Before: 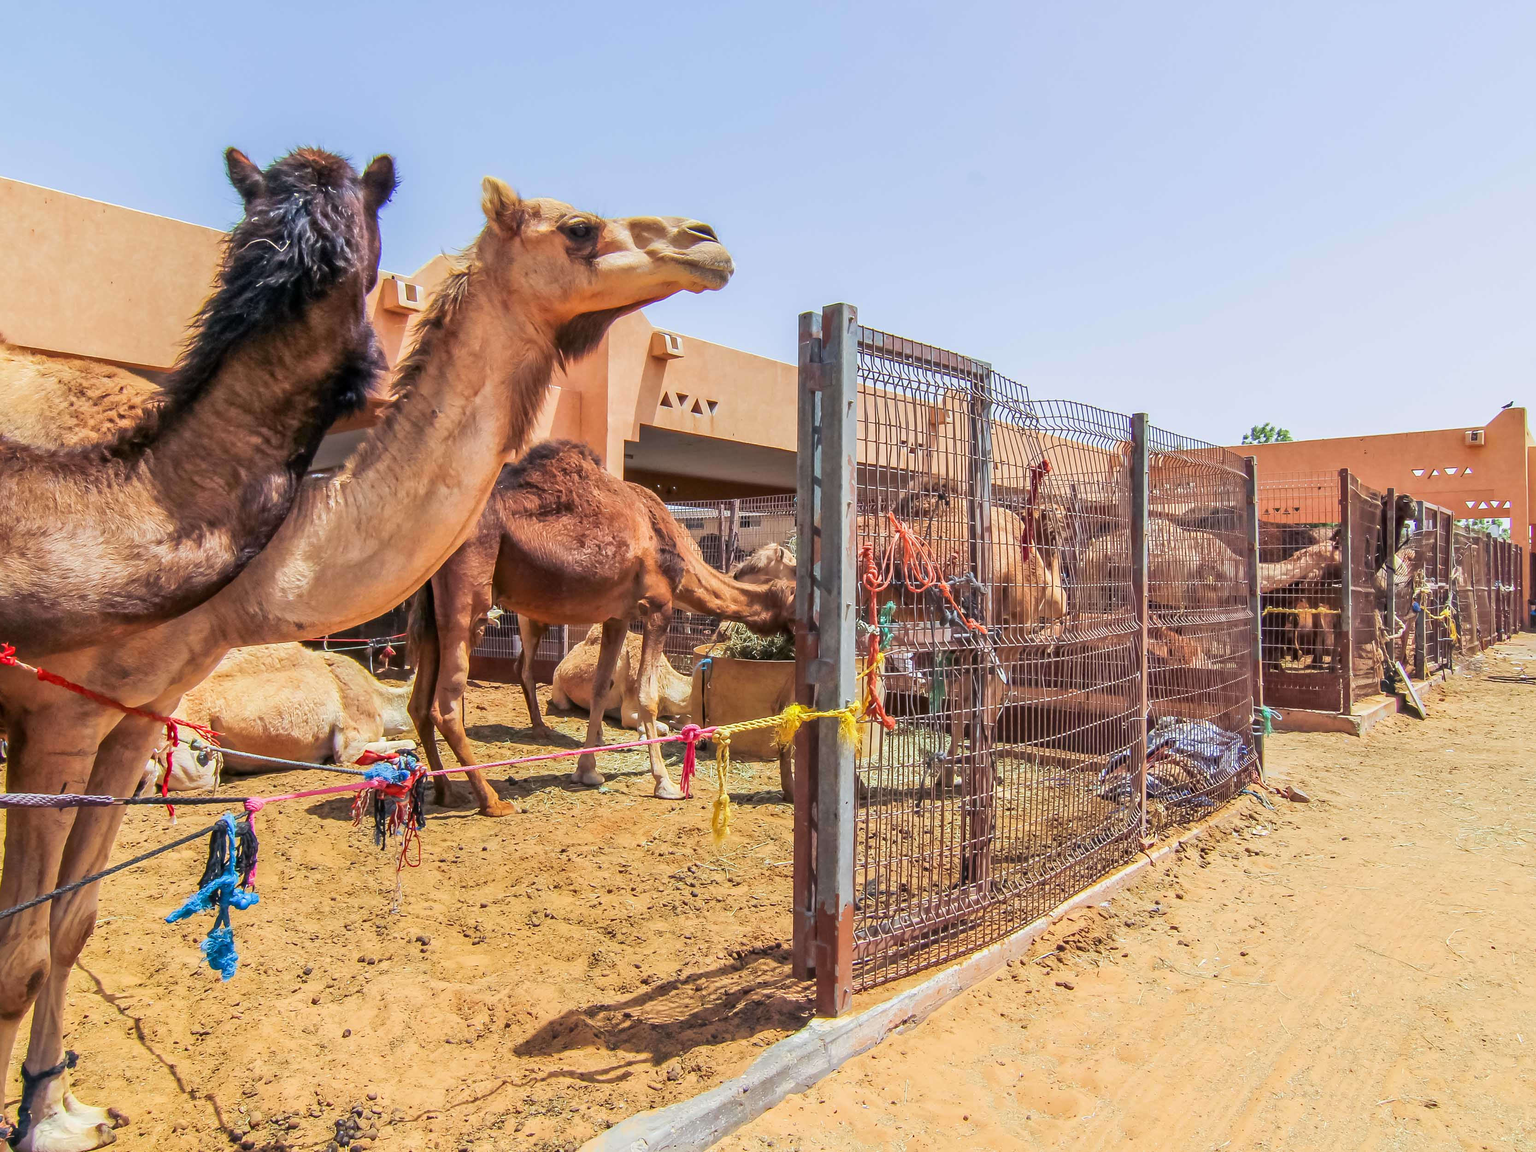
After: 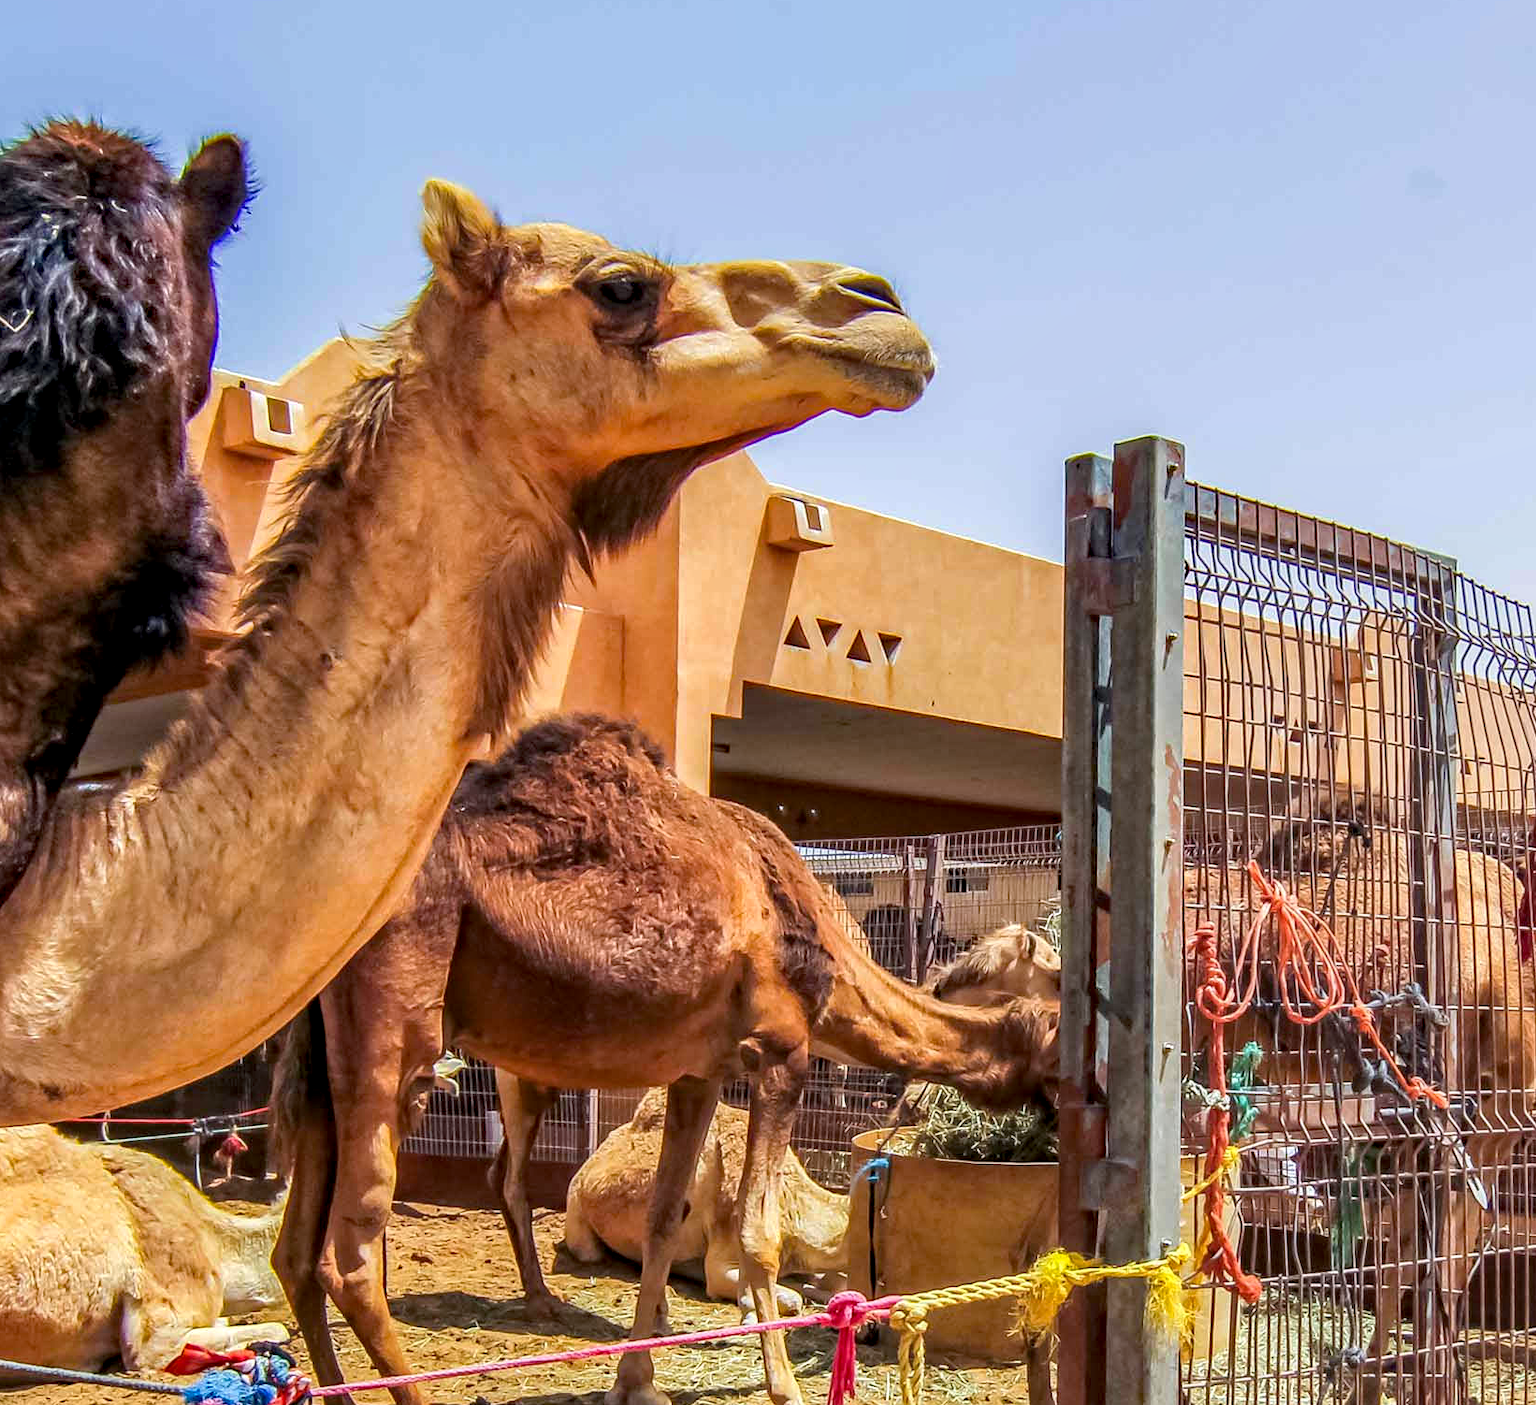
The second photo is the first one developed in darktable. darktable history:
haze removal: strength 0.5, distance 0.43, compatibility mode true, adaptive false
local contrast: detail 130%
tone equalizer: on, module defaults
crop: left 17.835%, top 7.675%, right 32.881%, bottom 32.213%
